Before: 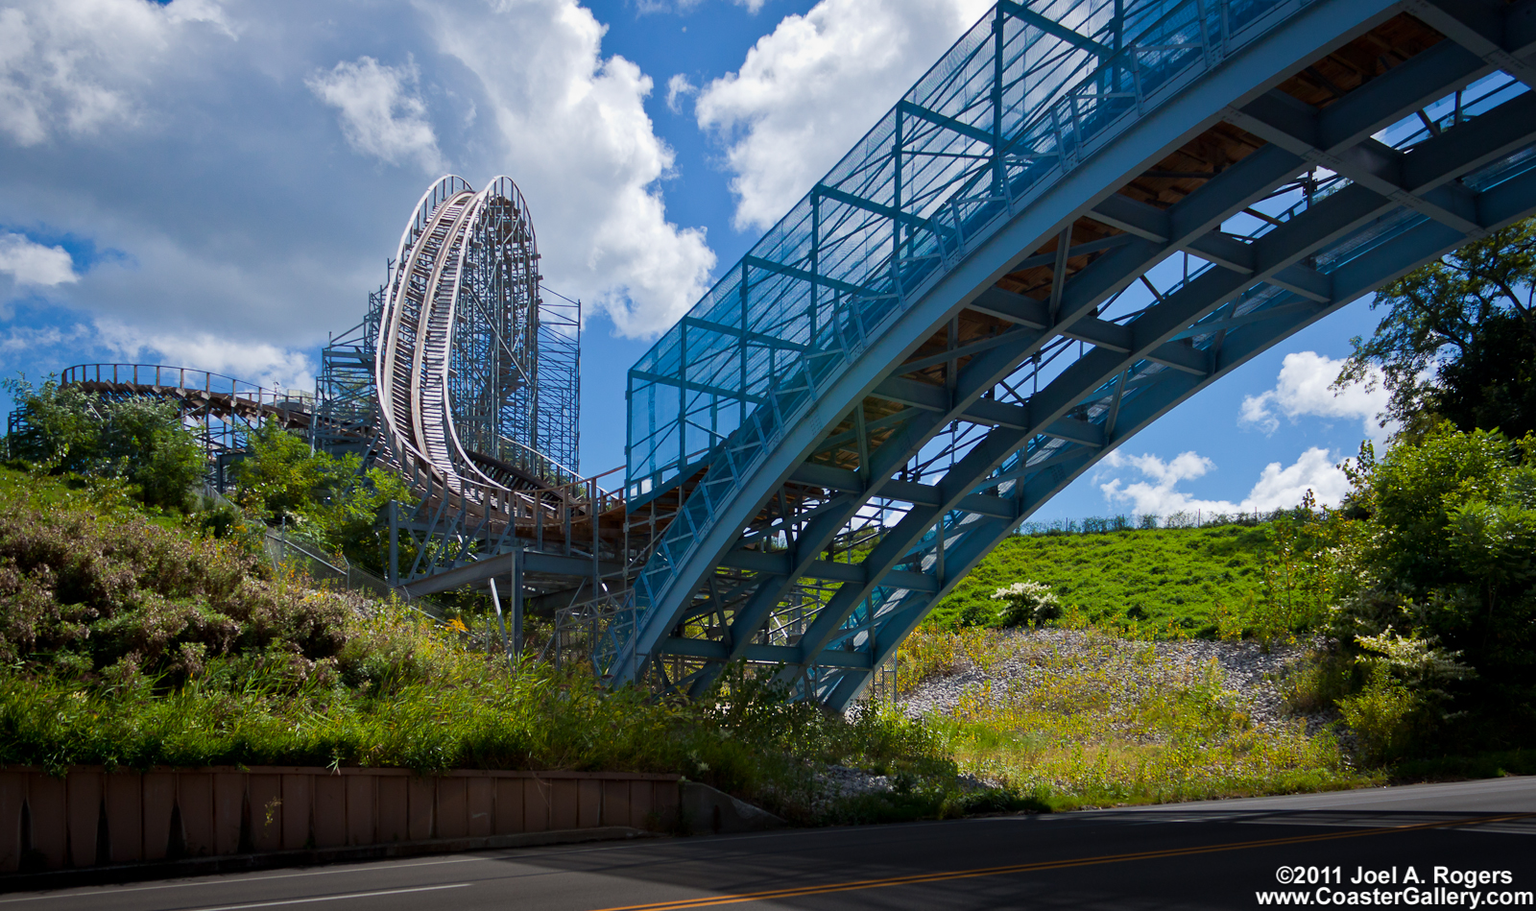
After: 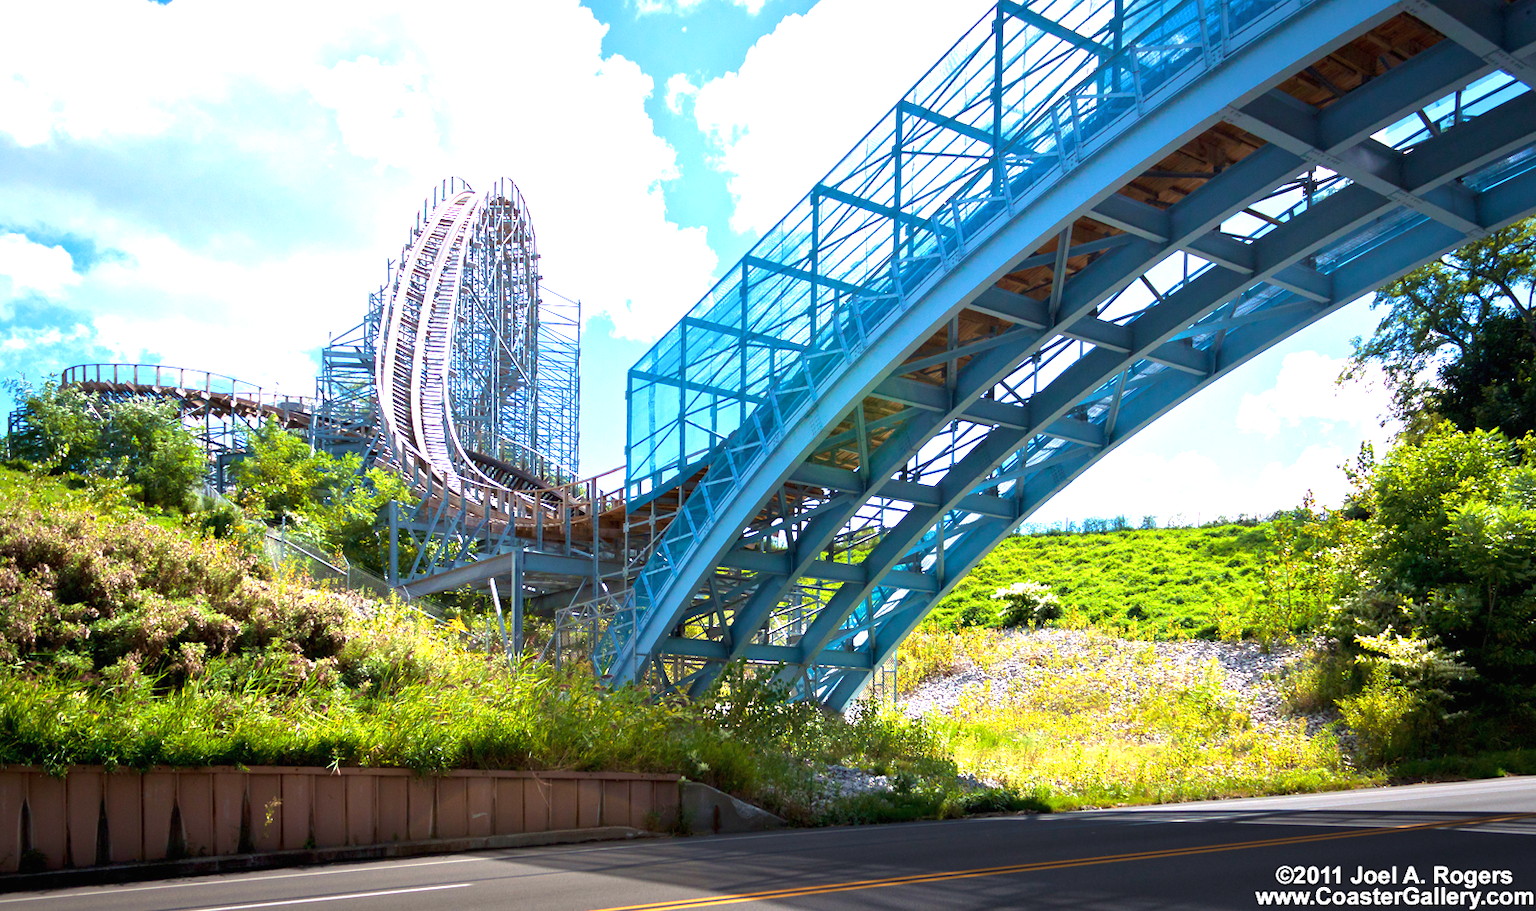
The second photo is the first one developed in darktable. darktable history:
velvia: on, module defaults
exposure: black level correction 0, exposure 2 EV, compensate highlight preservation false
